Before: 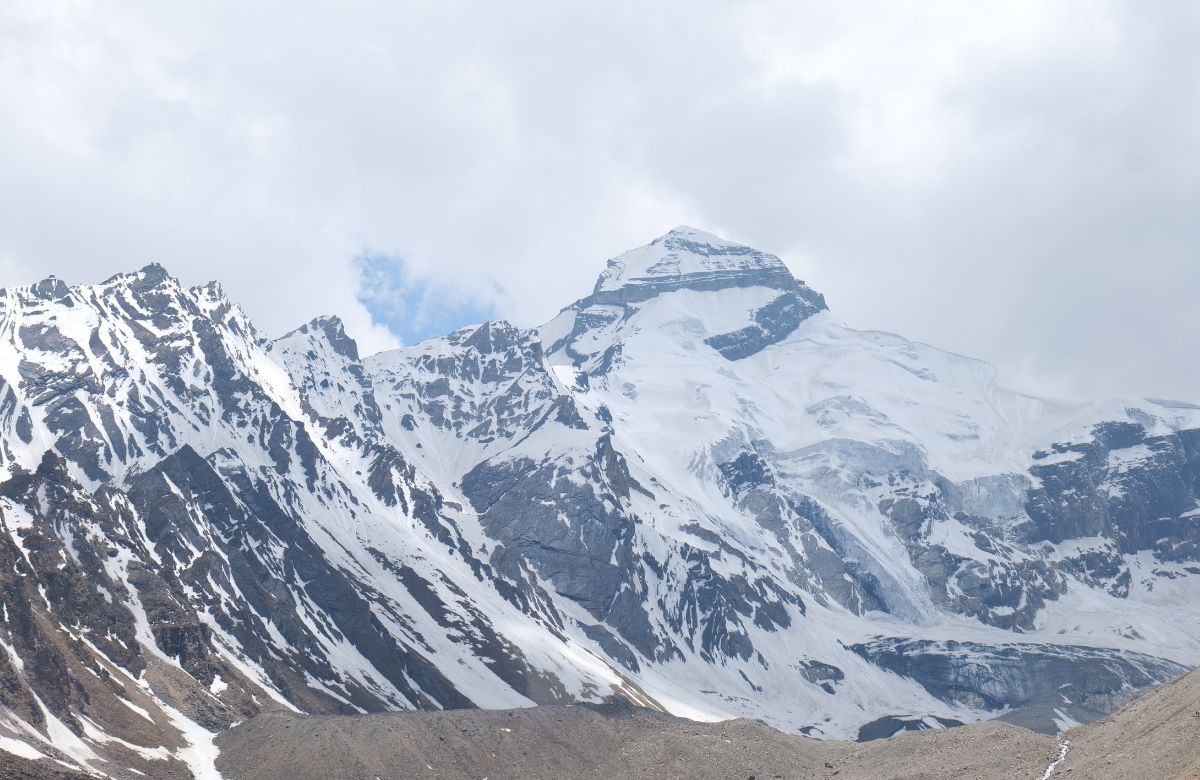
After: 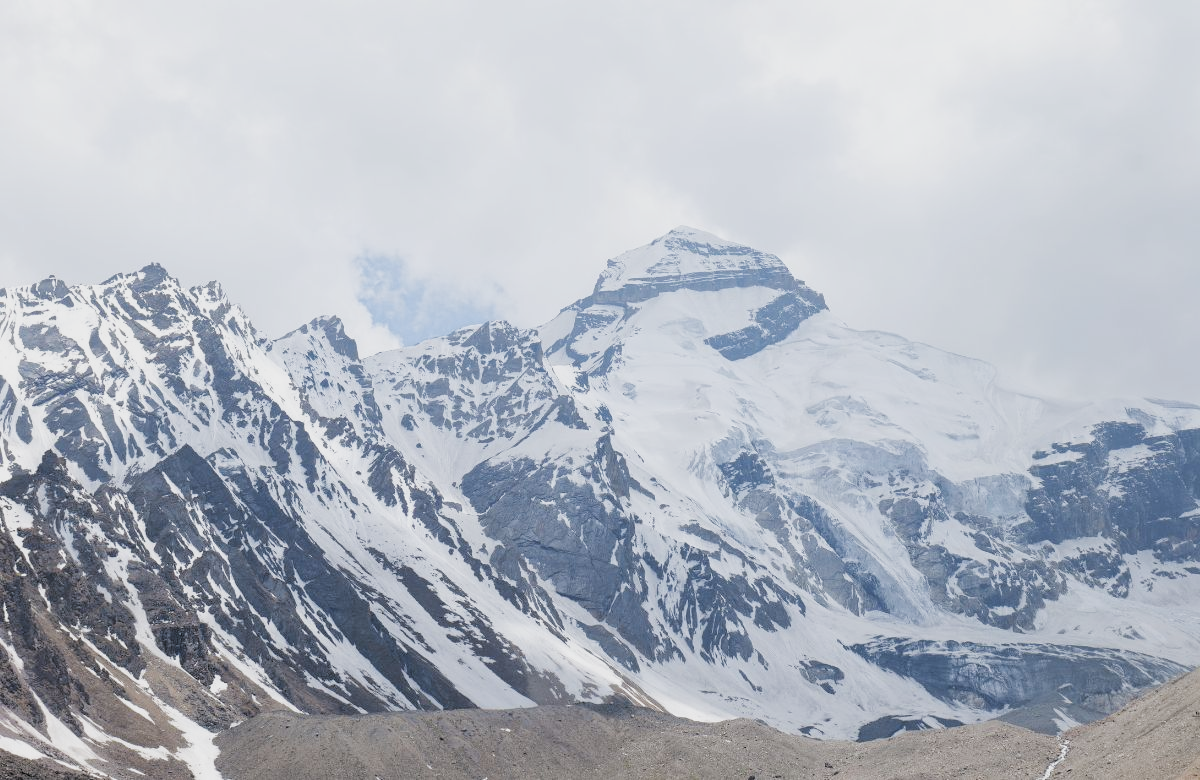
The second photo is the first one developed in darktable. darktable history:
exposure: exposure 0.127 EV, compensate highlight preservation false
filmic rgb: black relative exposure -3.87 EV, white relative exposure 3.49 EV, hardness 2.62, contrast 1.102, color science v4 (2020)
